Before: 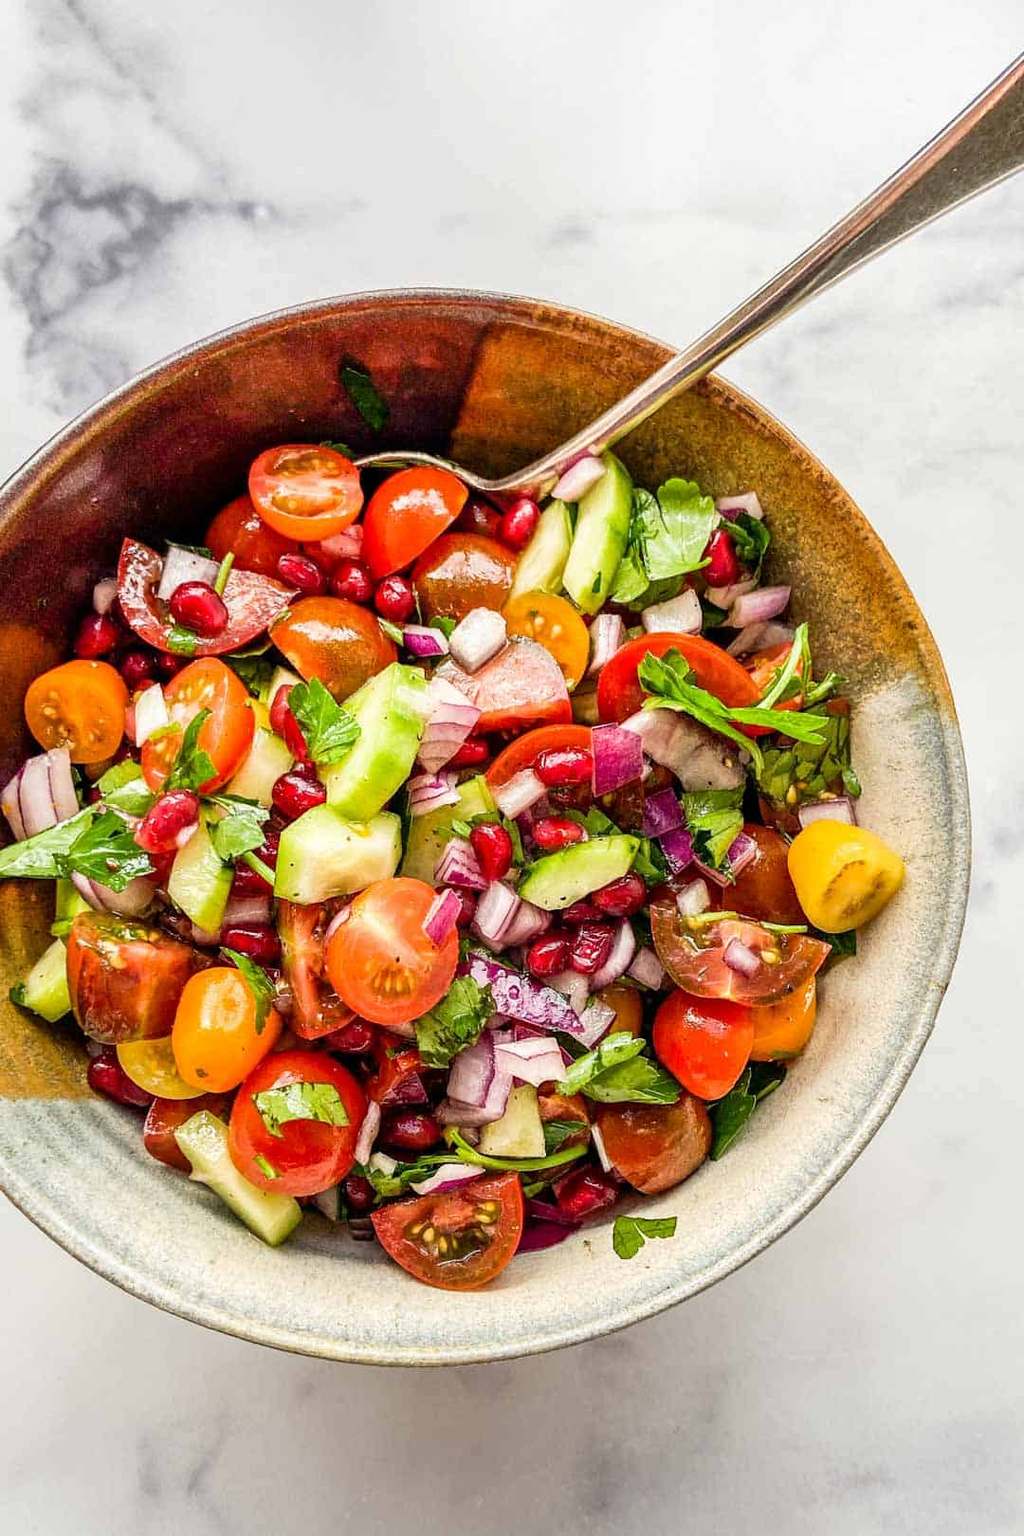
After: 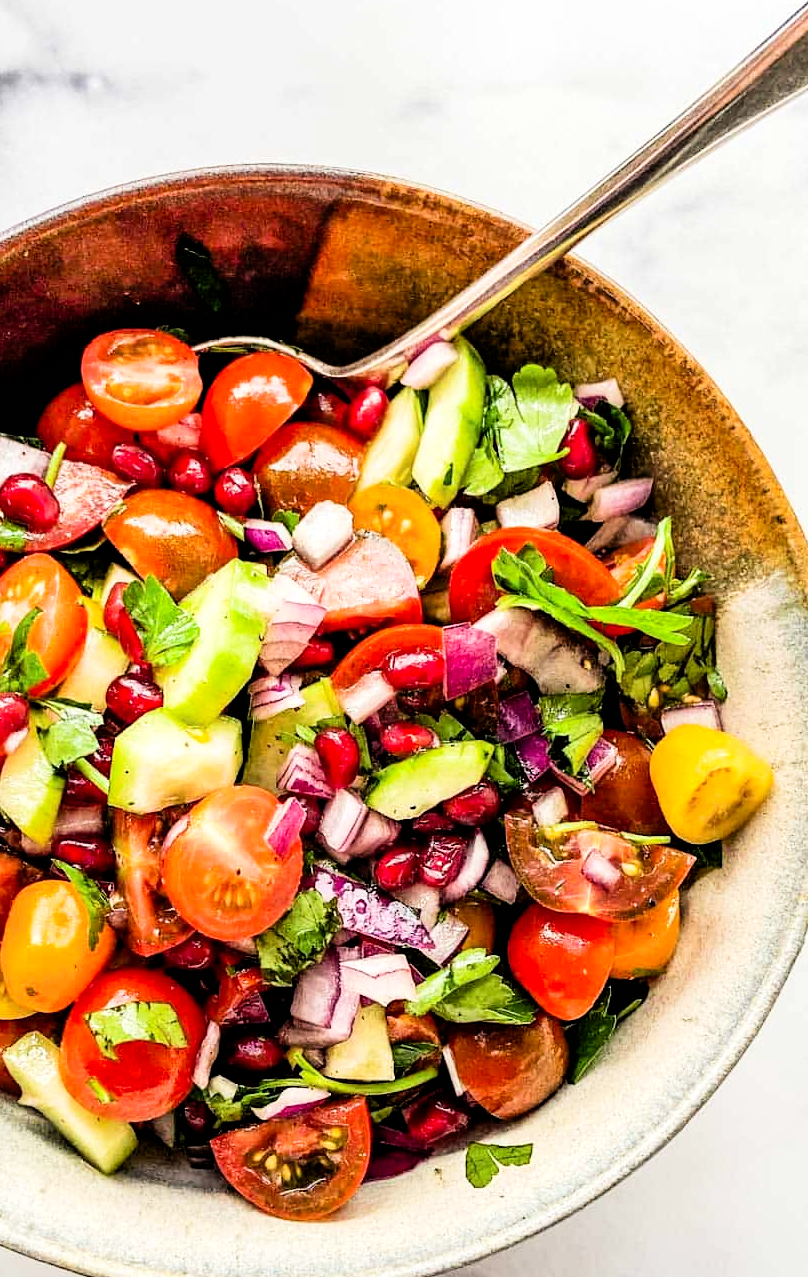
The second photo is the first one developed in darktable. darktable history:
crop: left 16.768%, top 8.653%, right 8.362%, bottom 12.485%
shadows and highlights: radius 110.86, shadows 51.09, white point adjustment 9.16, highlights -4.17, highlights color adjustment 32.2%, soften with gaussian
filmic rgb: black relative exposure -5 EV, hardness 2.88, contrast 1.4, highlights saturation mix -20%
contrast brightness saturation: contrast 0.04, saturation 0.16
